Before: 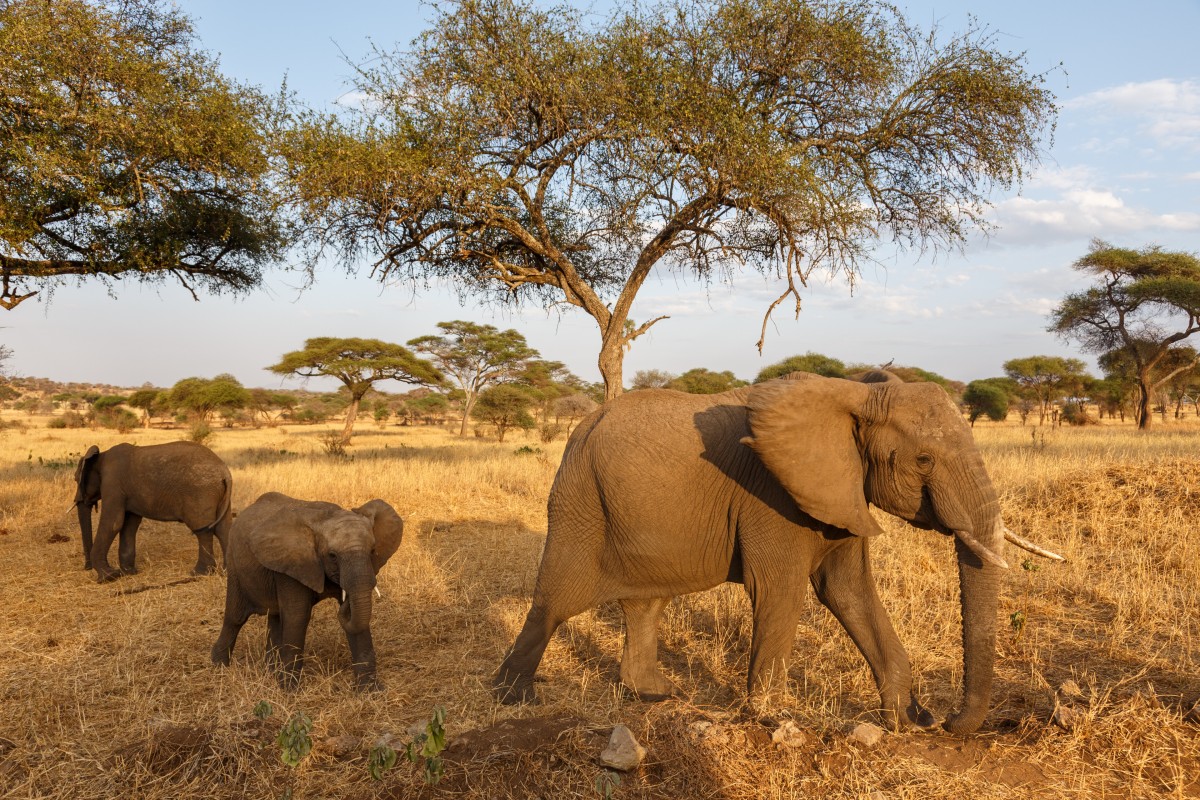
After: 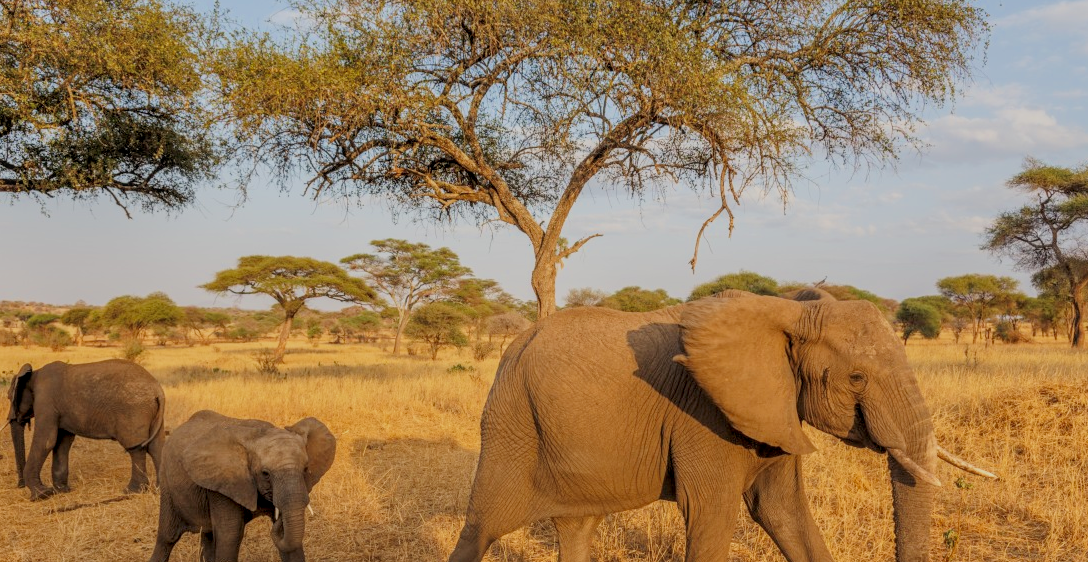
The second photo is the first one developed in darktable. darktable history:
exposure: black level correction 0, exposure 0.5 EV, compensate highlight preservation false
filmic rgb: black relative exposure -7.05 EV, white relative exposure 5.99 EV, target black luminance 0%, hardness 2.77, latitude 61.78%, contrast 0.687, highlights saturation mix 10.49%, shadows ↔ highlights balance -0.102%, color science v6 (2022)
local contrast: highlights 2%, shadows 3%, detail 133%
crop: left 5.603%, top 10.311%, right 3.699%, bottom 19.374%
